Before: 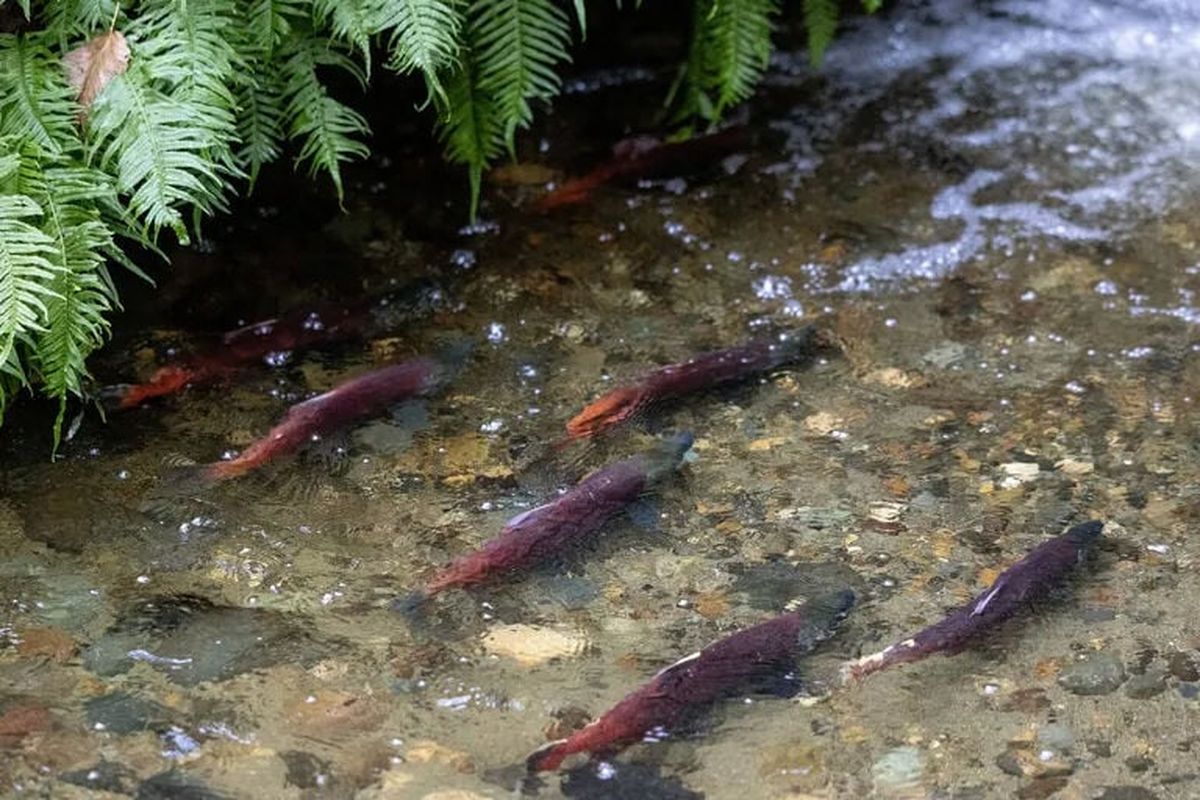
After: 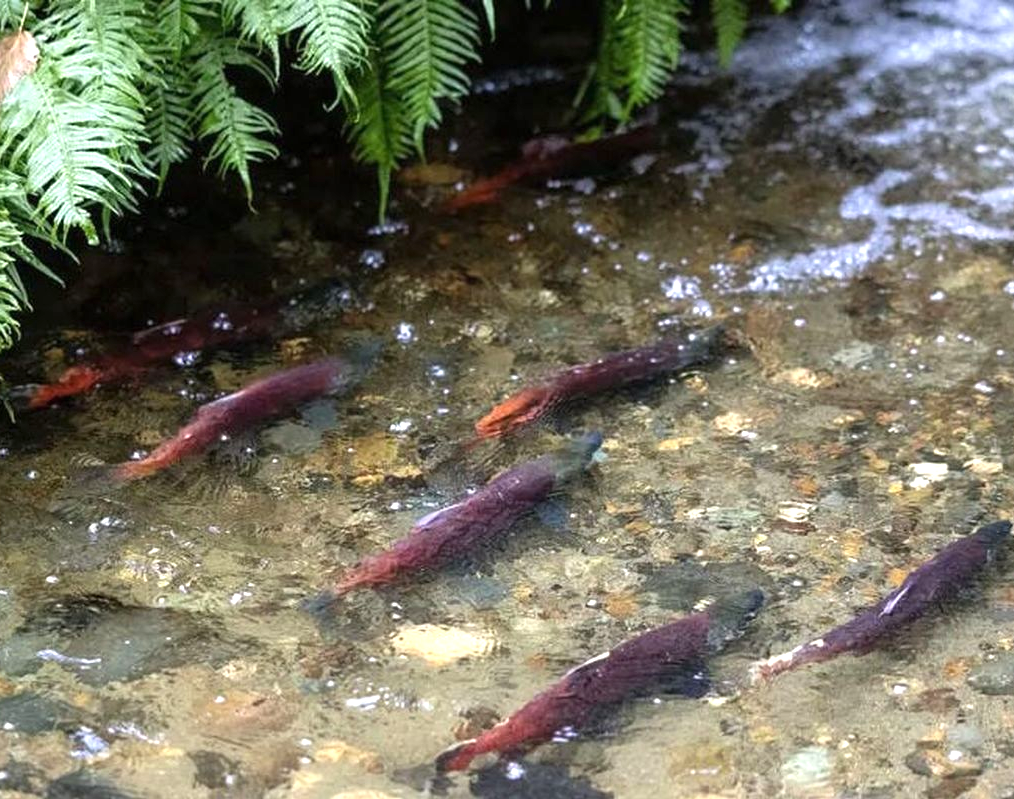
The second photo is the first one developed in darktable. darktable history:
exposure: black level correction 0, exposure 0.694 EV, compensate highlight preservation false
crop: left 7.616%, right 7.817%
